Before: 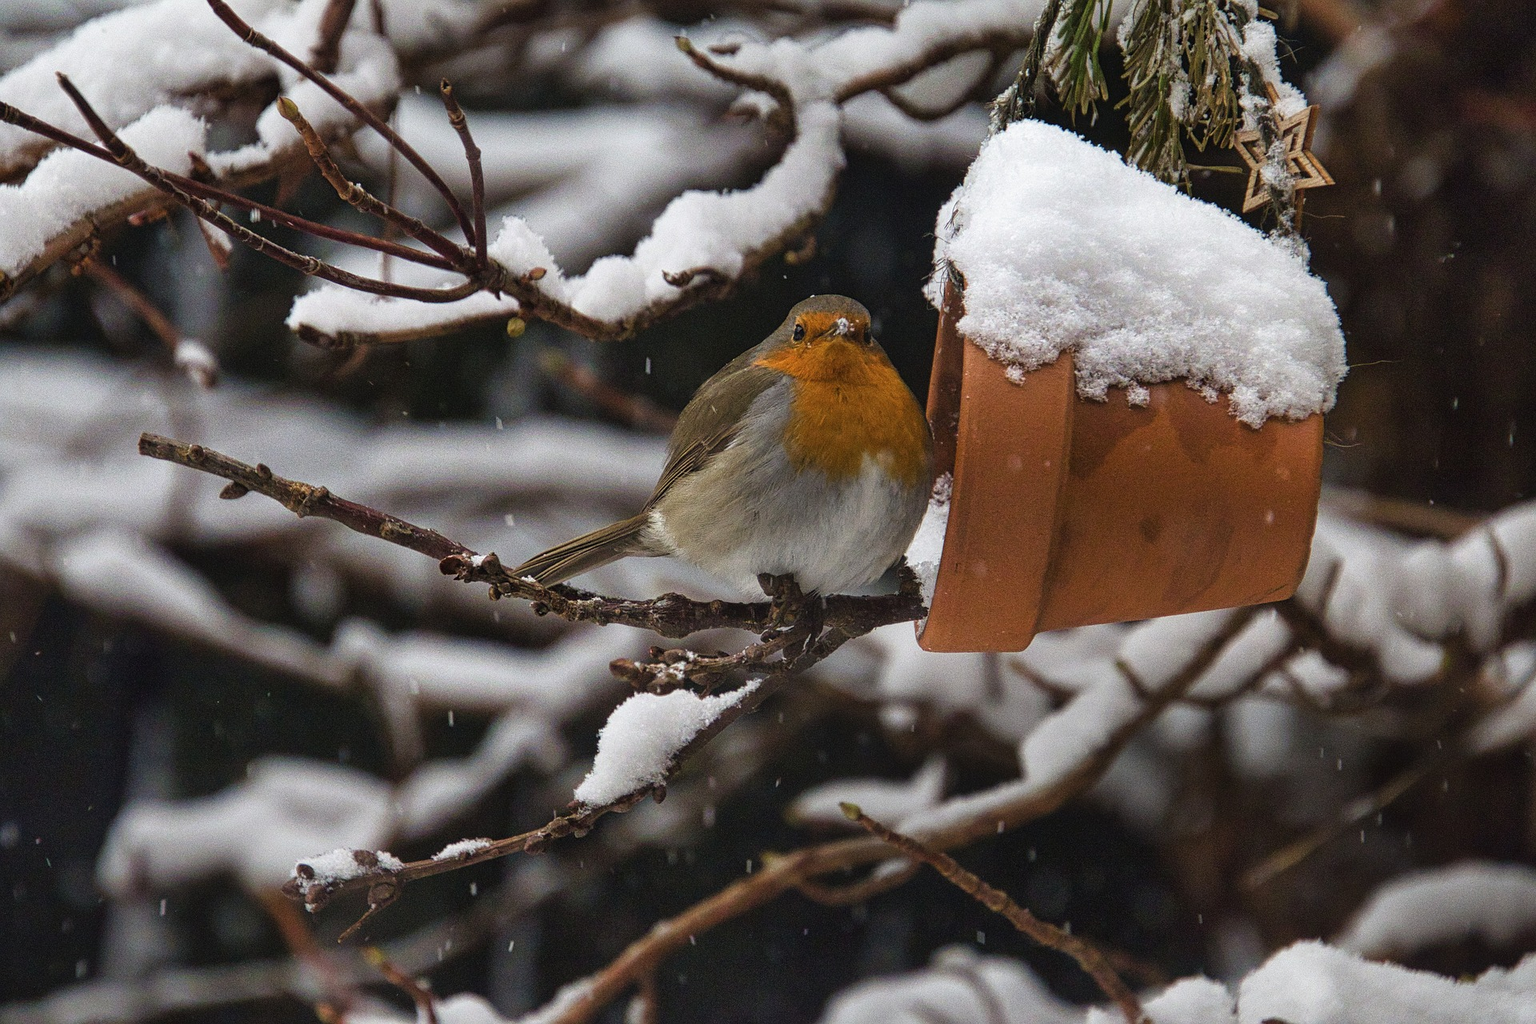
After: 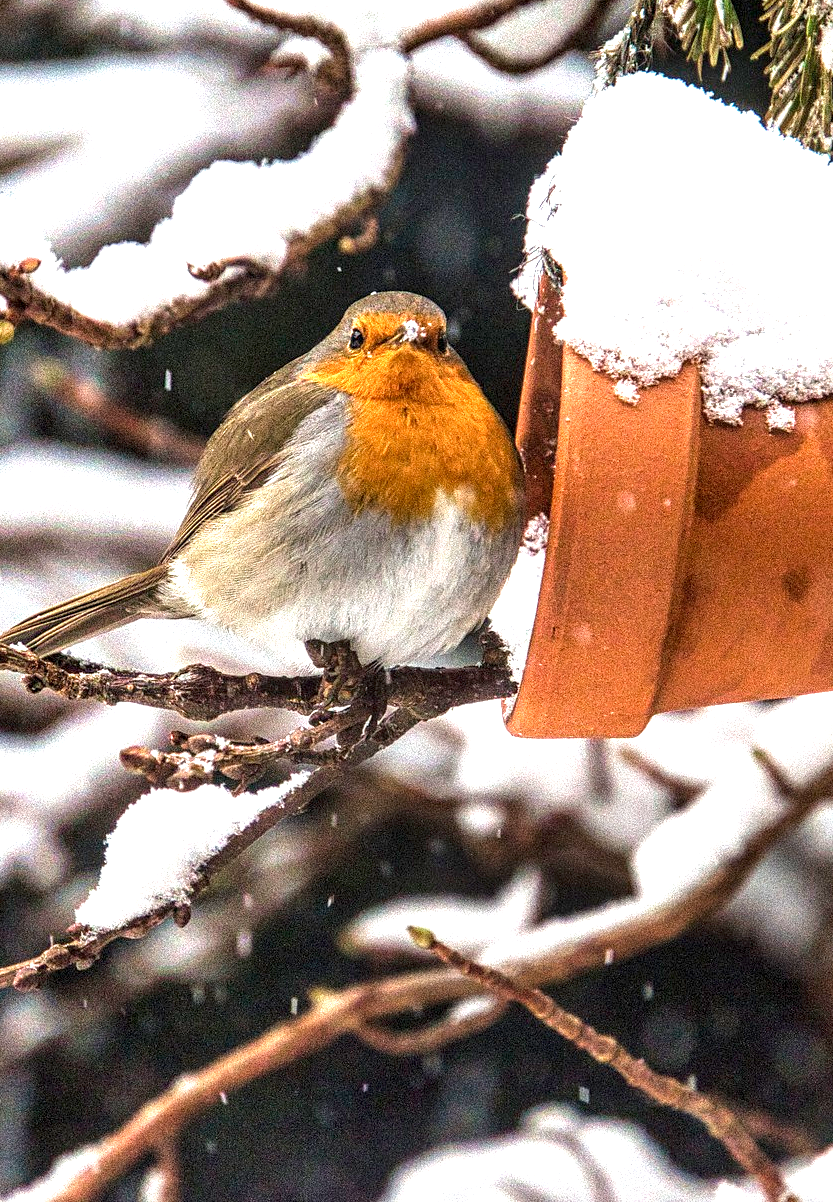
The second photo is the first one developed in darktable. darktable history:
crop: left 33.452%, top 6.025%, right 23.155%
exposure: black level correction 0, exposure 1.55 EV, compensate exposure bias true, compensate highlight preservation false
local contrast: highlights 60%, shadows 60%, detail 160%
